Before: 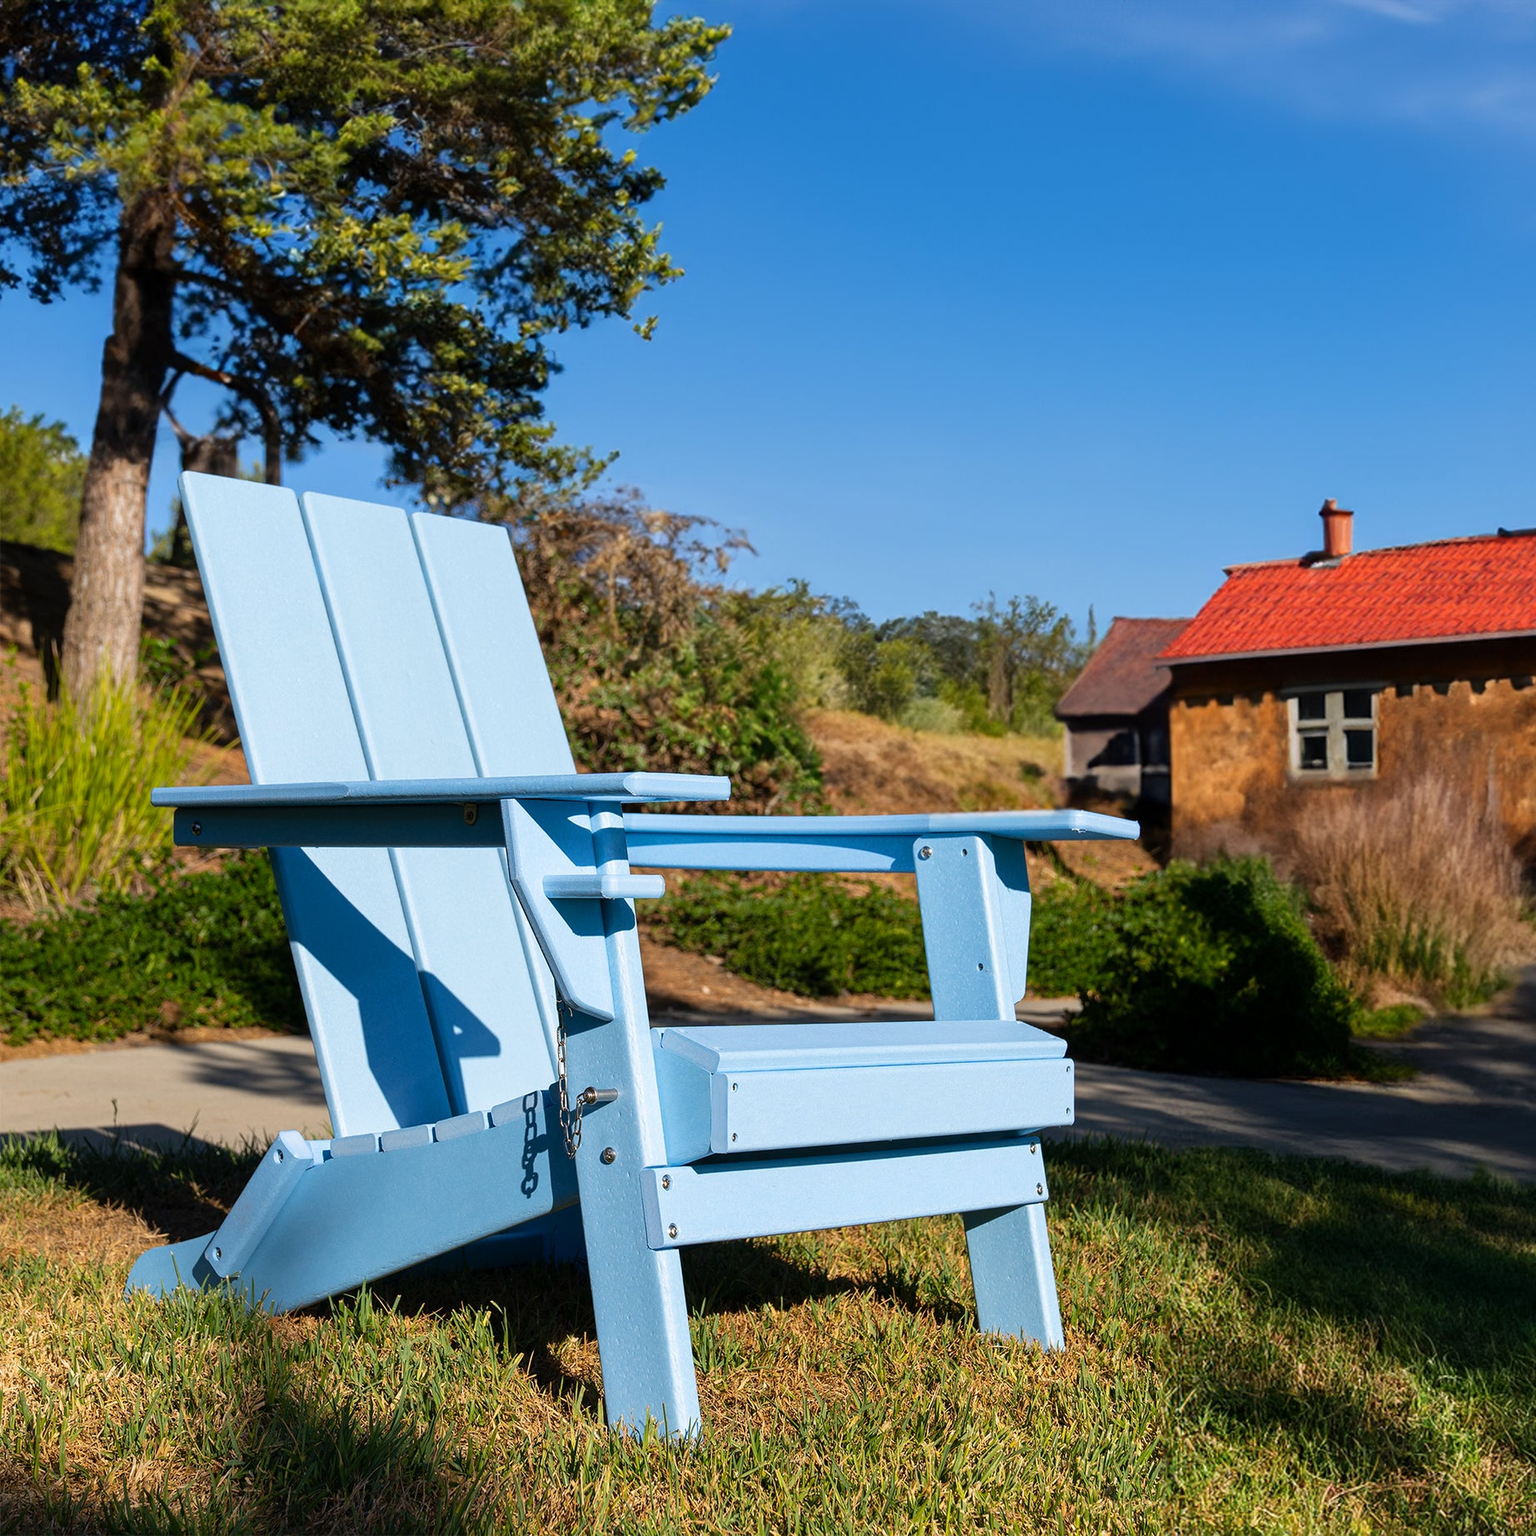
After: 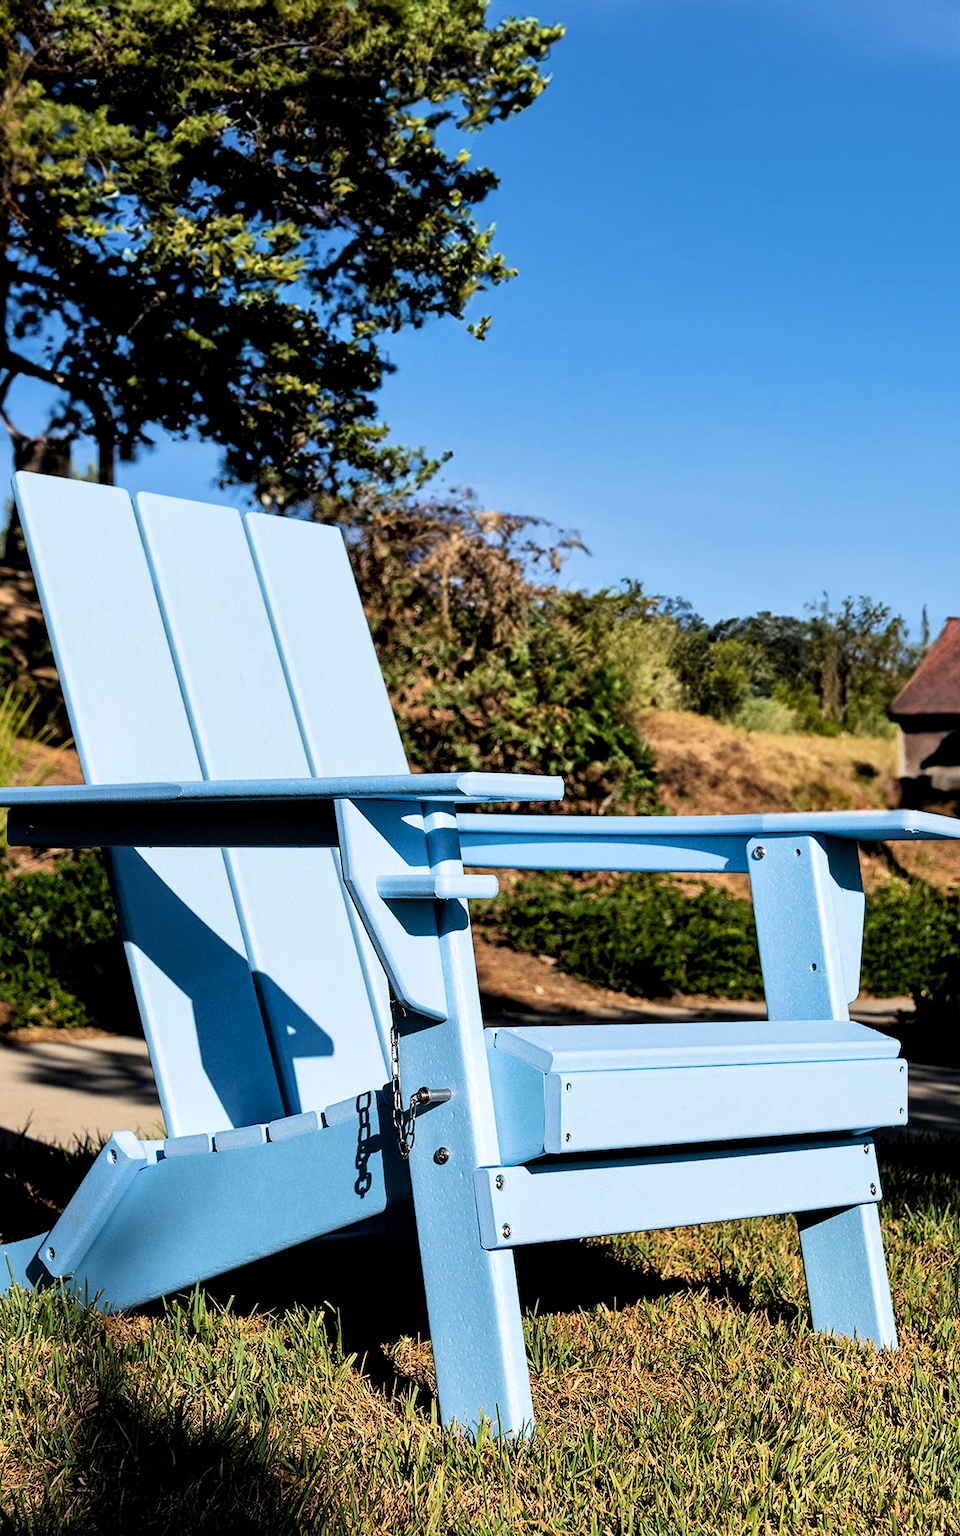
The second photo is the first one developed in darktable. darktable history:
velvia: on, module defaults
local contrast: mode bilateral grid, contrast 25, coarseness 49, detail 123%, midtone range 0.2
crop: left 10.876%, right 26.552%
filmic rgb: black relative exposure -5.35 EV, white relative exposure 2.85 EV, dynamic range scaling -37.53%, hardness 3.99, contrast 1.599, highlights saturation mix -0.696%
